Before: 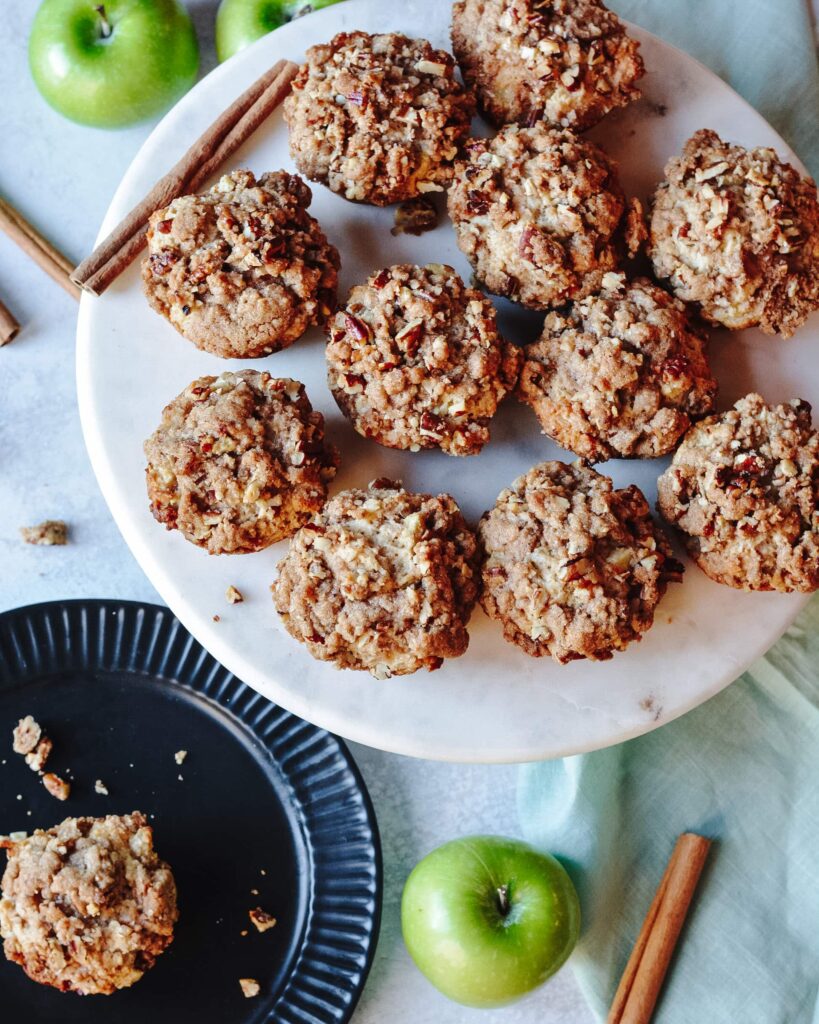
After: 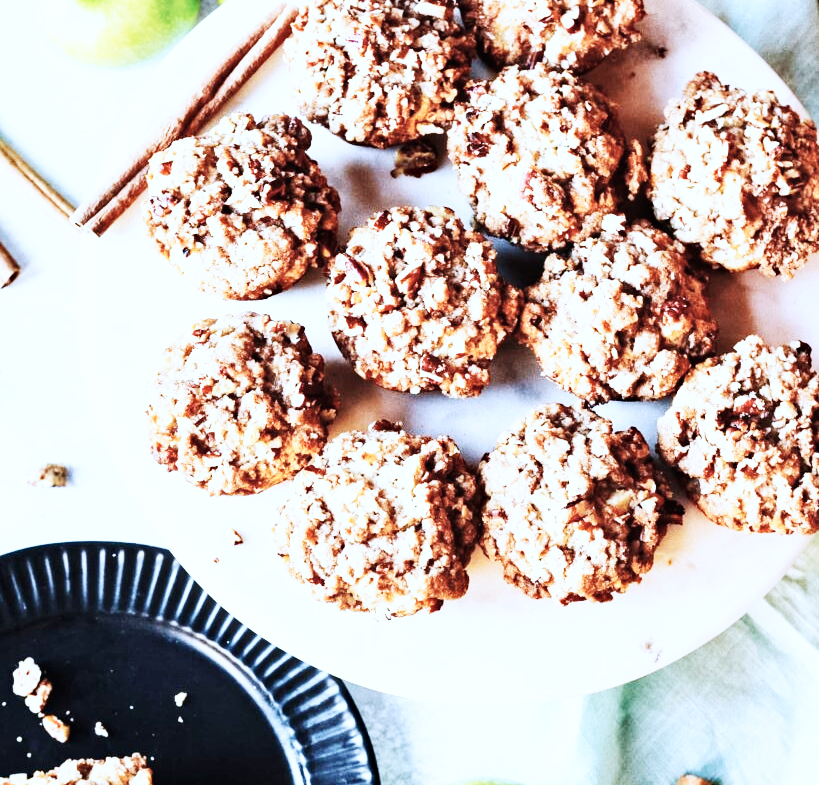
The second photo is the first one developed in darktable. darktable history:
crop: top 5.667%, bottom 17.637%
exposure: exposure 0.6 EV, compensate highlight preservation false
shadows and highlights: shadows 4.1, highlights -17.6, soften with gaussian
color correction: highlights a* -0.772, highlights b* -8.92
haze removal: adaptive false
contrast brightness saturation: contrast 0.1, saturation -0.36
base curve: curves: ch0 [(0, 0) (0.007, 0.004) (0.027, 0.03) (0.046, 0.07) (0.207, 0.54) (0.442, 0.872) (0.673, 0.972) (1, 1)], preserve colors none
